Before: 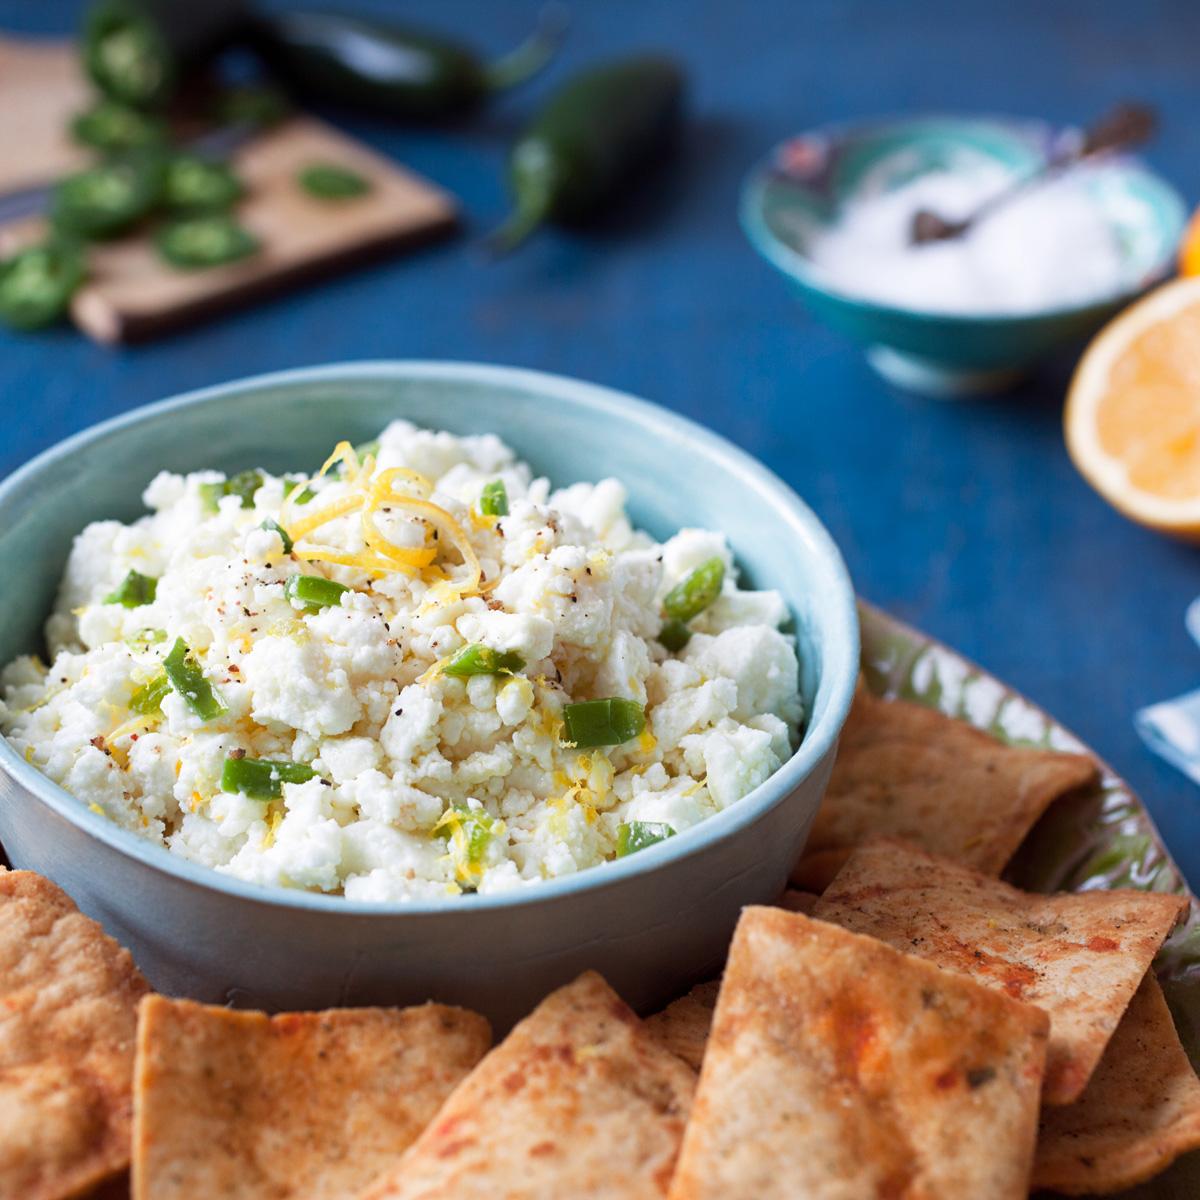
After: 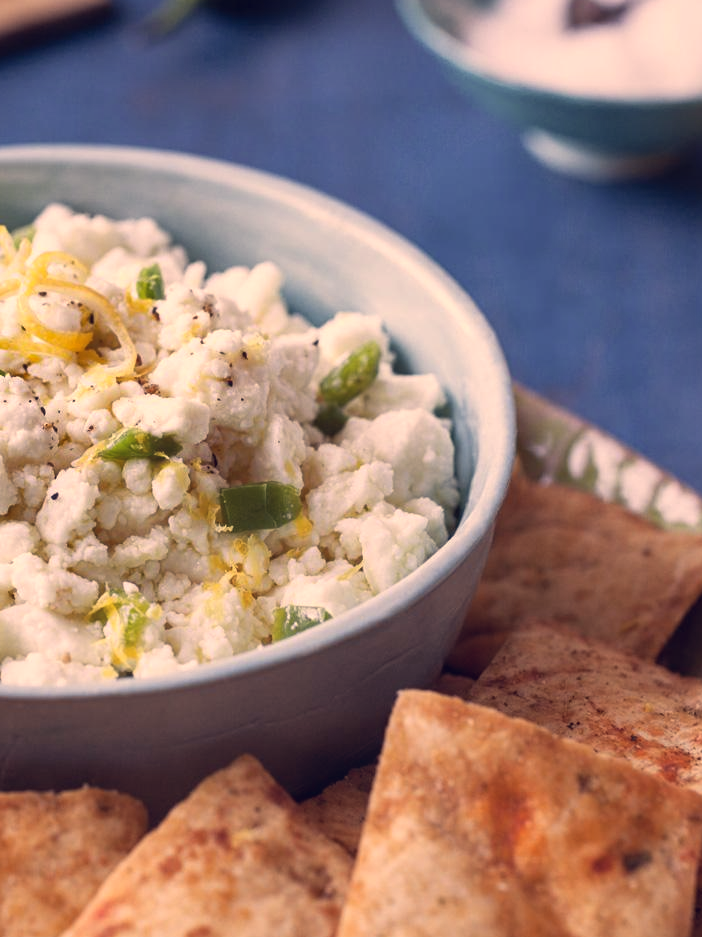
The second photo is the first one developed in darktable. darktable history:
crop and rotate: left 28.708%, top 18.071%, right 12.732%, bottom 3.798%
local contrast: detail 109%
shadows and highlights: low approximation 0.01, soften with gaussian
color correction: highlights a* 19.94, highlights b* 27.63, shadows a* 3.5, shadows b* -17.72, saturation 0.75
